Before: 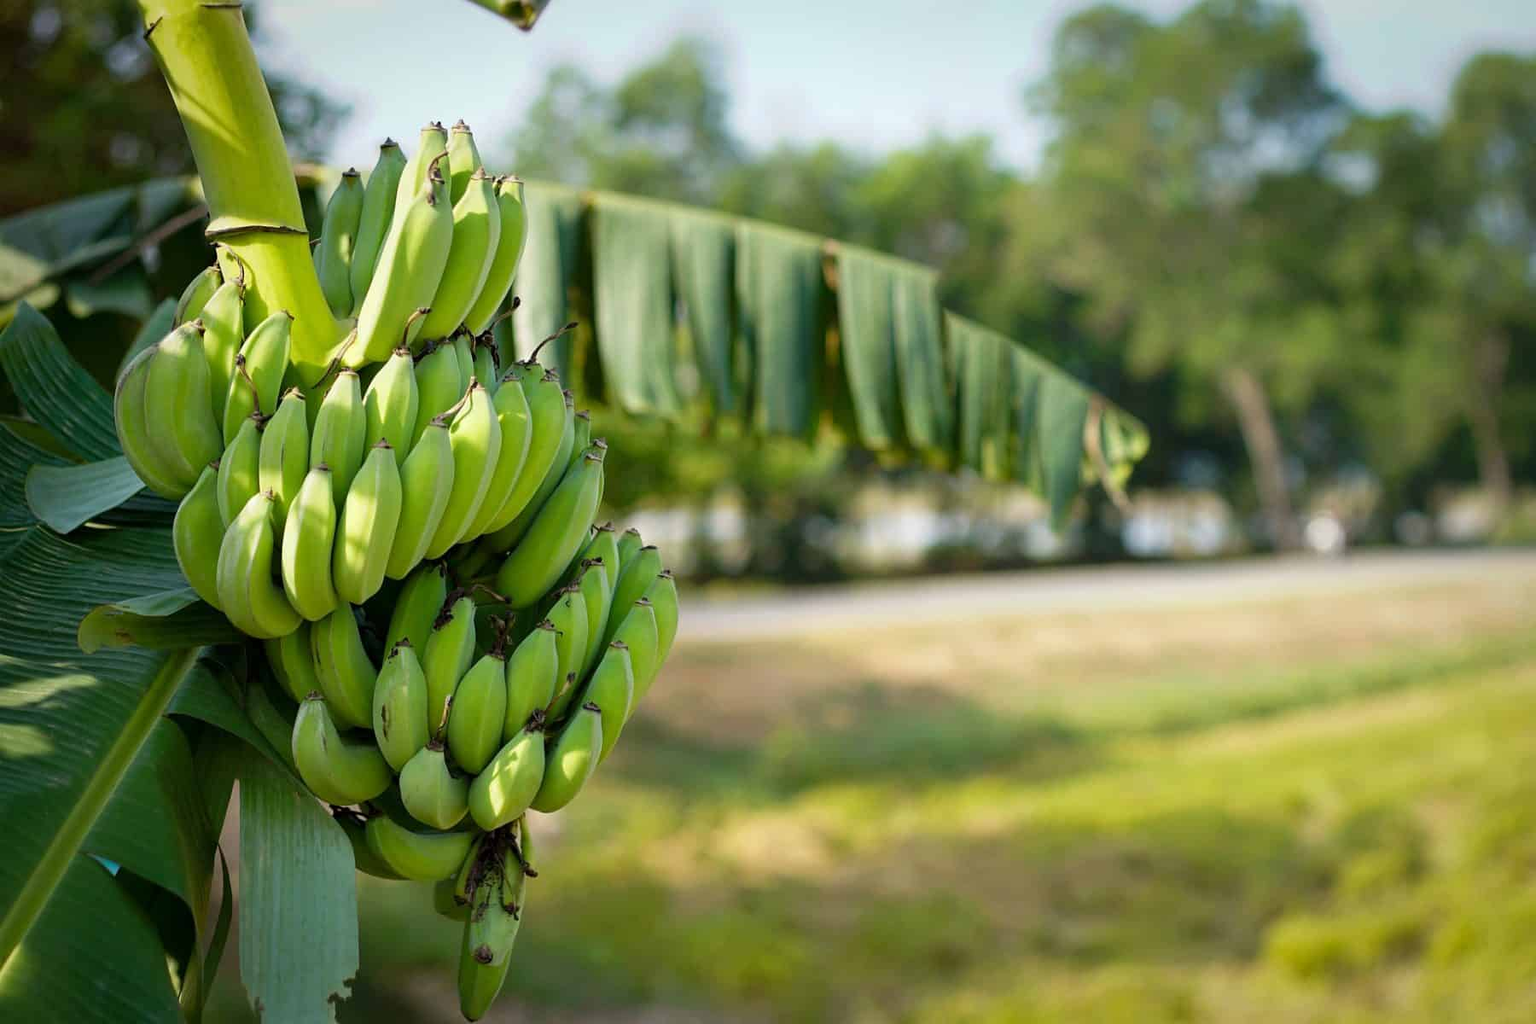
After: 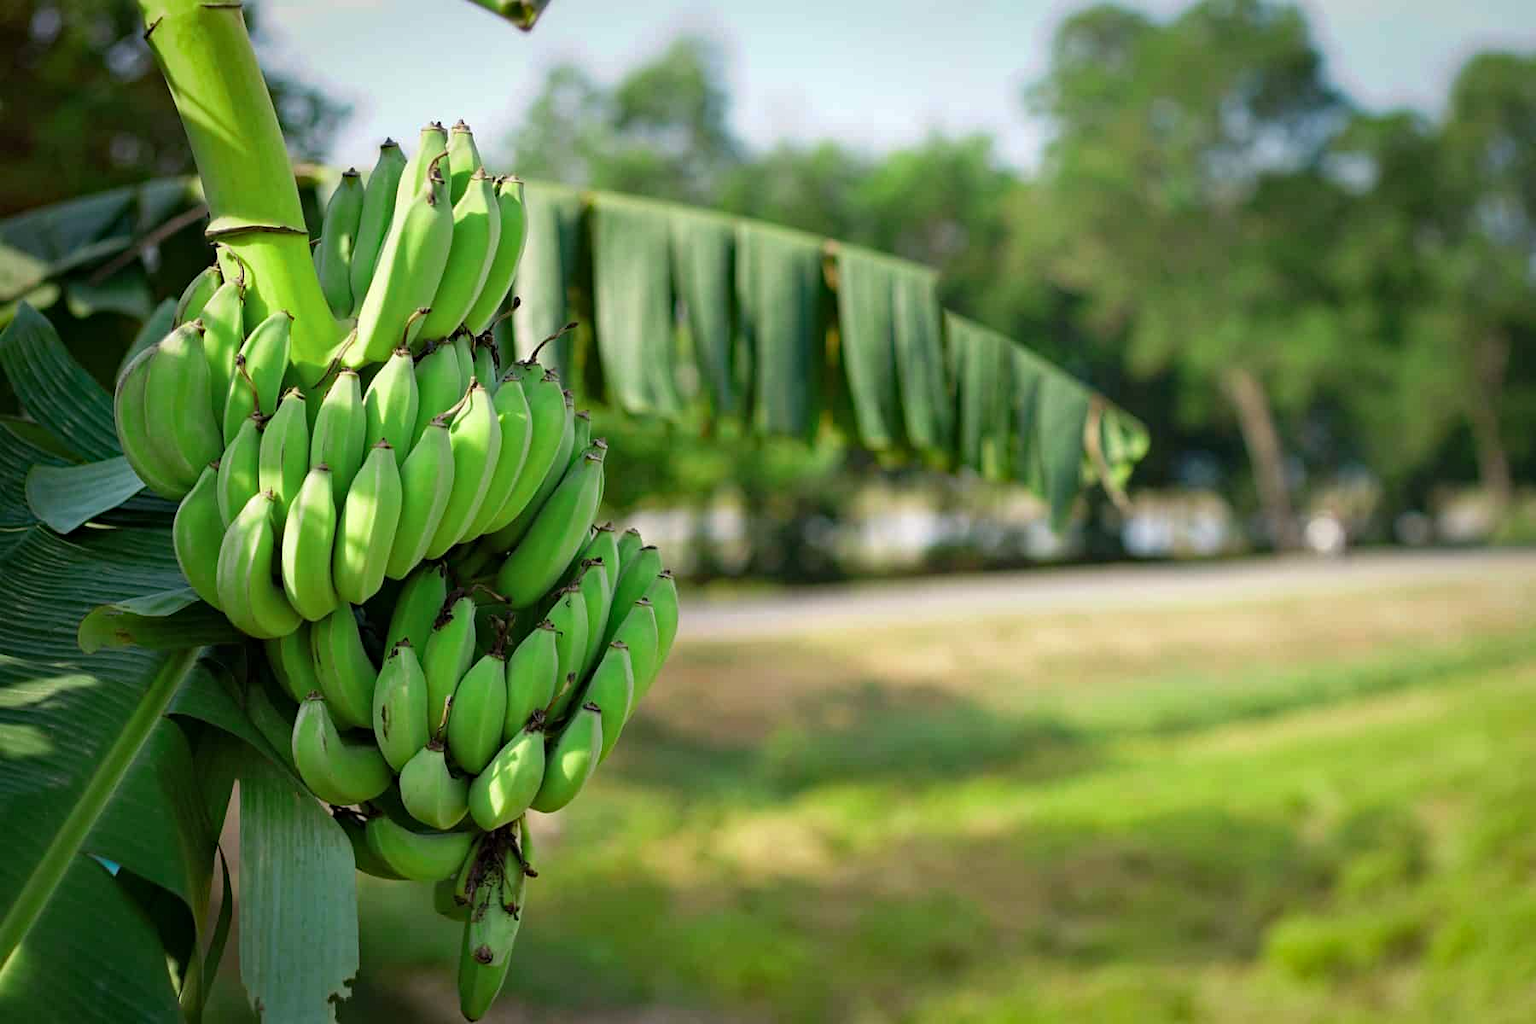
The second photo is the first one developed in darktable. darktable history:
haze removal: compatibility mode true, adaptive false
tone equalizer: on, module defaults
color zones: curves: ch2 [(0, 0.5) (0.084, 0.497) (0.323, 0.335) (0.4, 0.497) (1, 0.5)], mix -129.99%
levels: mode automatic, levels [0.044, 0.416, 0.908]
